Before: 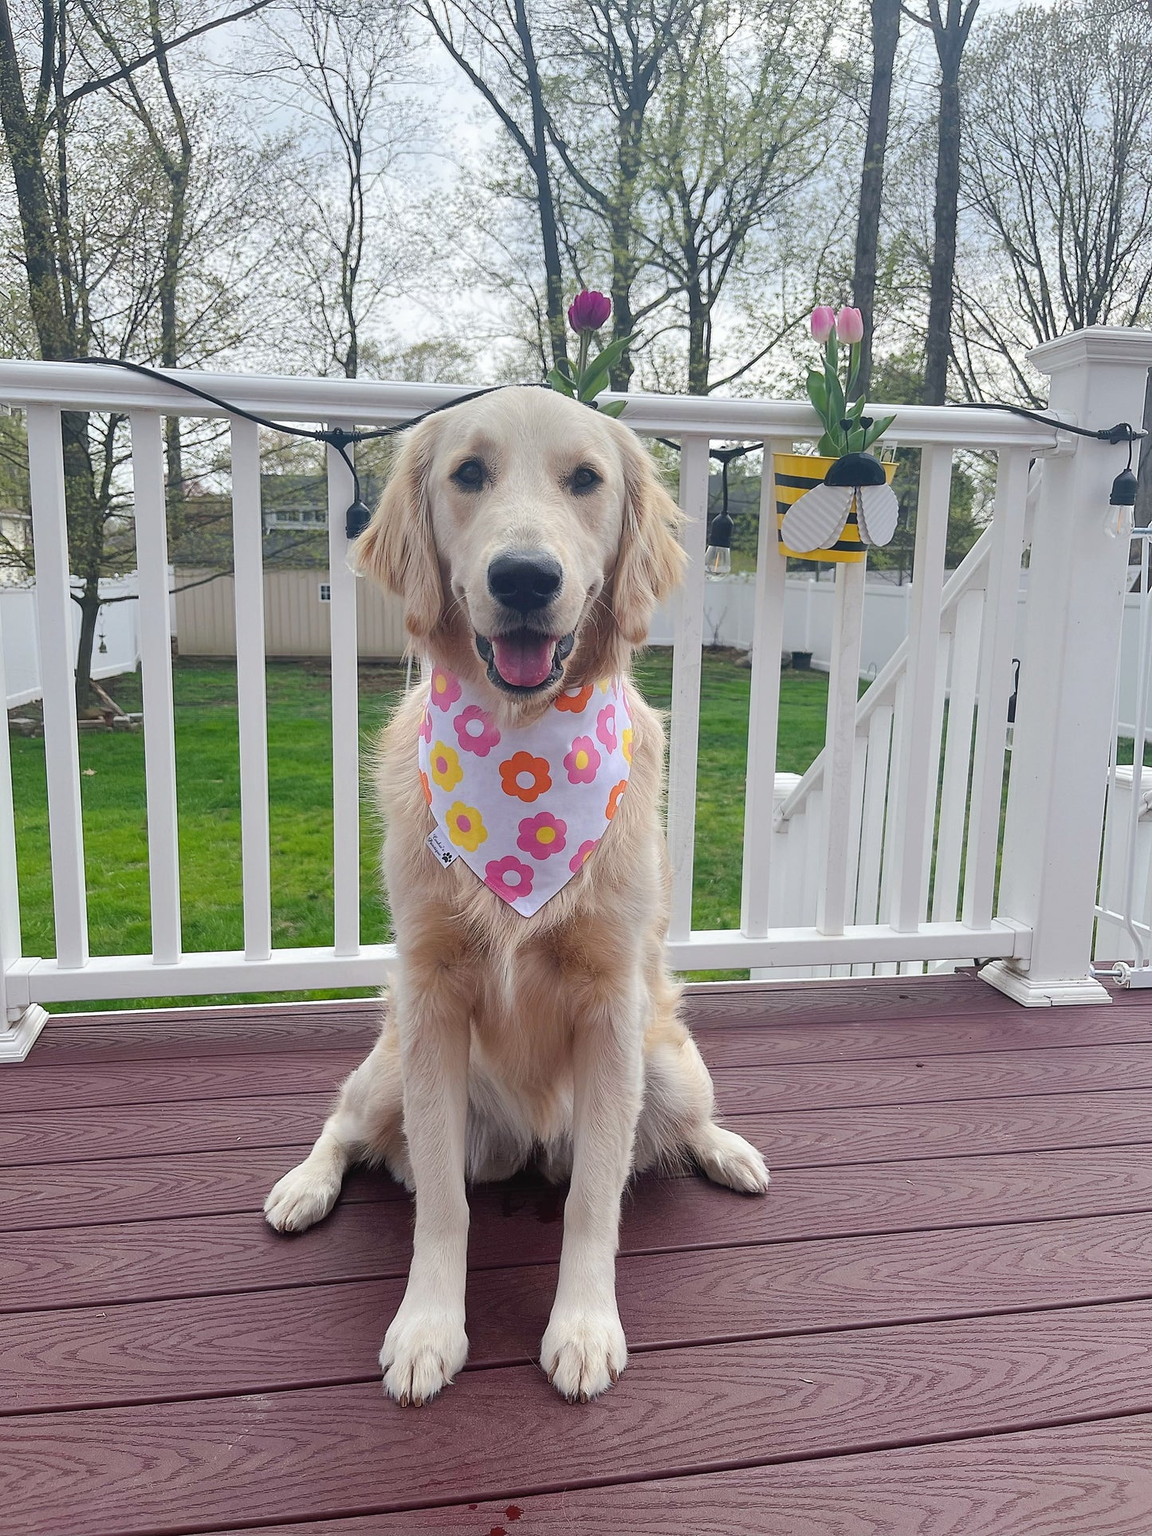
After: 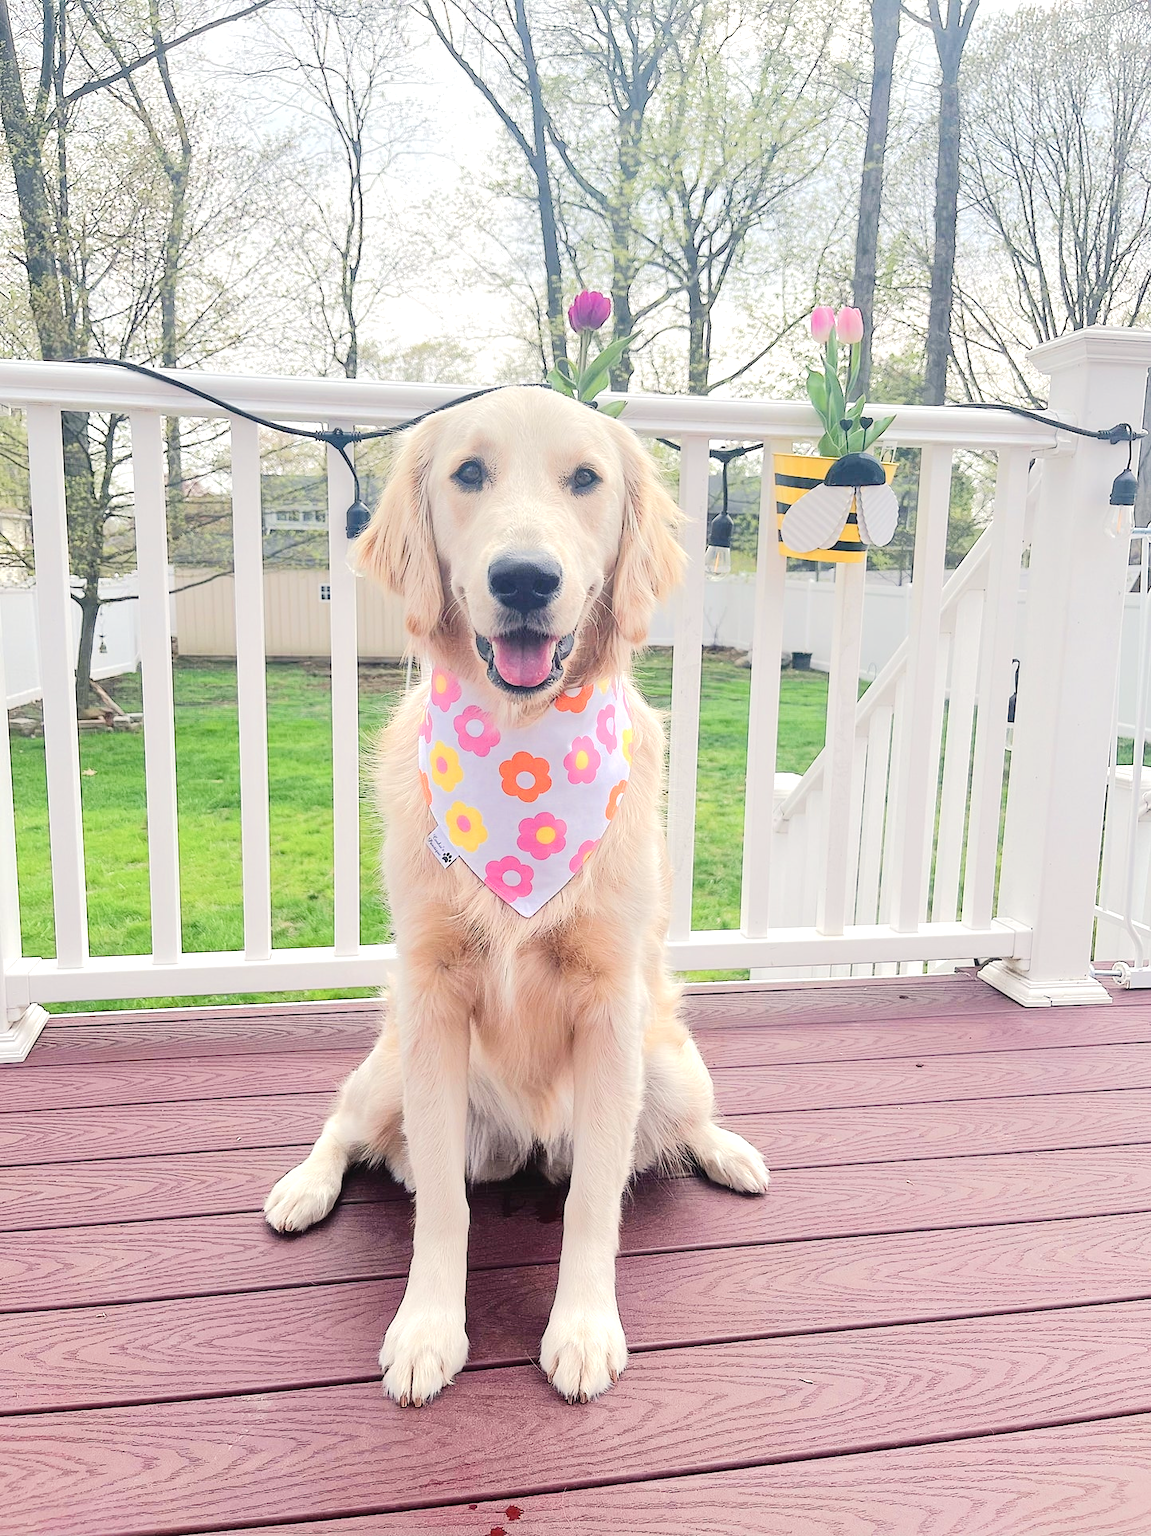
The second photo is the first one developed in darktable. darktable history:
color balance rgb: highlights gain › chroma 2.021%, highlights gain › hue 71.8°, perceptual saturation grading › global saturation -0.028%, perceptual saturation grading › highlights -19.956%, perceptual saturation grading › shadows 19.957%
exposure: exposure 0.35 EV, compensate highlight preservation false
tone equalizer: -7 EV 0.154 EV, -6 EV 0.577 EV, -5 EV 1.16 EV, -4 EV 1.35 EV, -3 EV 1.18 EV, -2 EV 0.6 EV, -1 EV 0.158 EV, edges refinement/feathering 500, mask exposure compensation -1.57 EV, preserve details no
